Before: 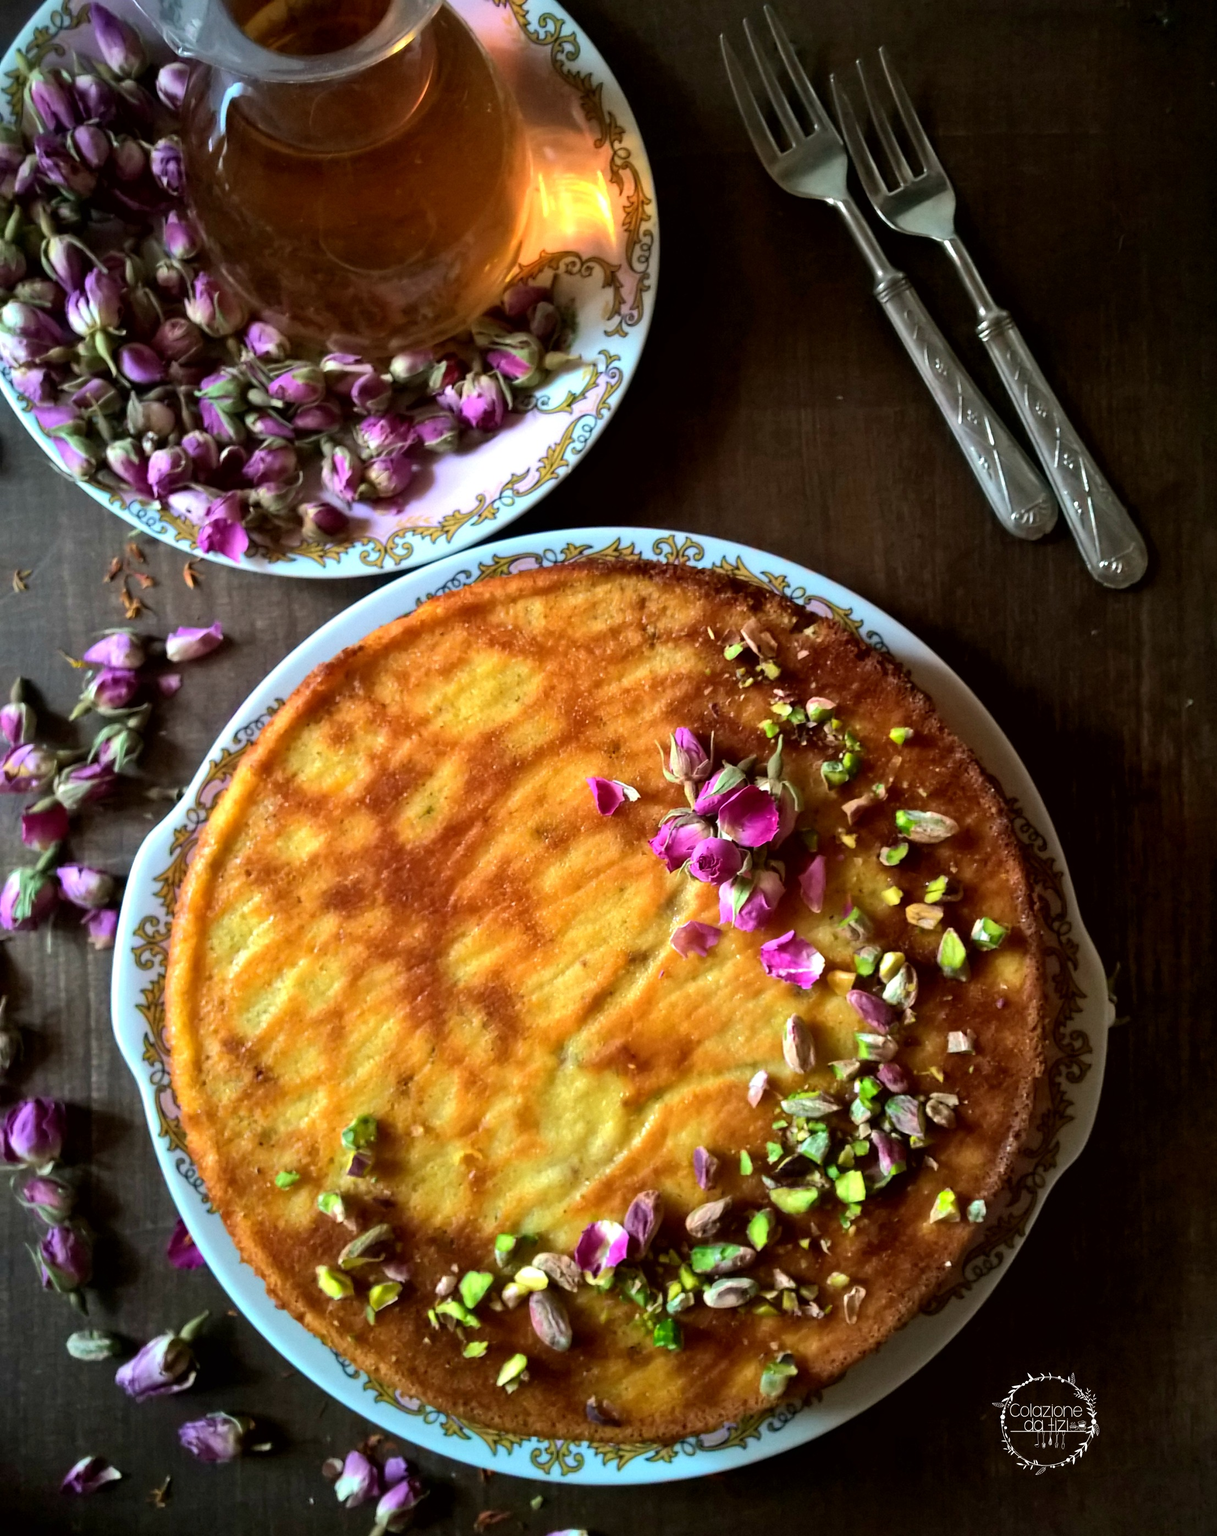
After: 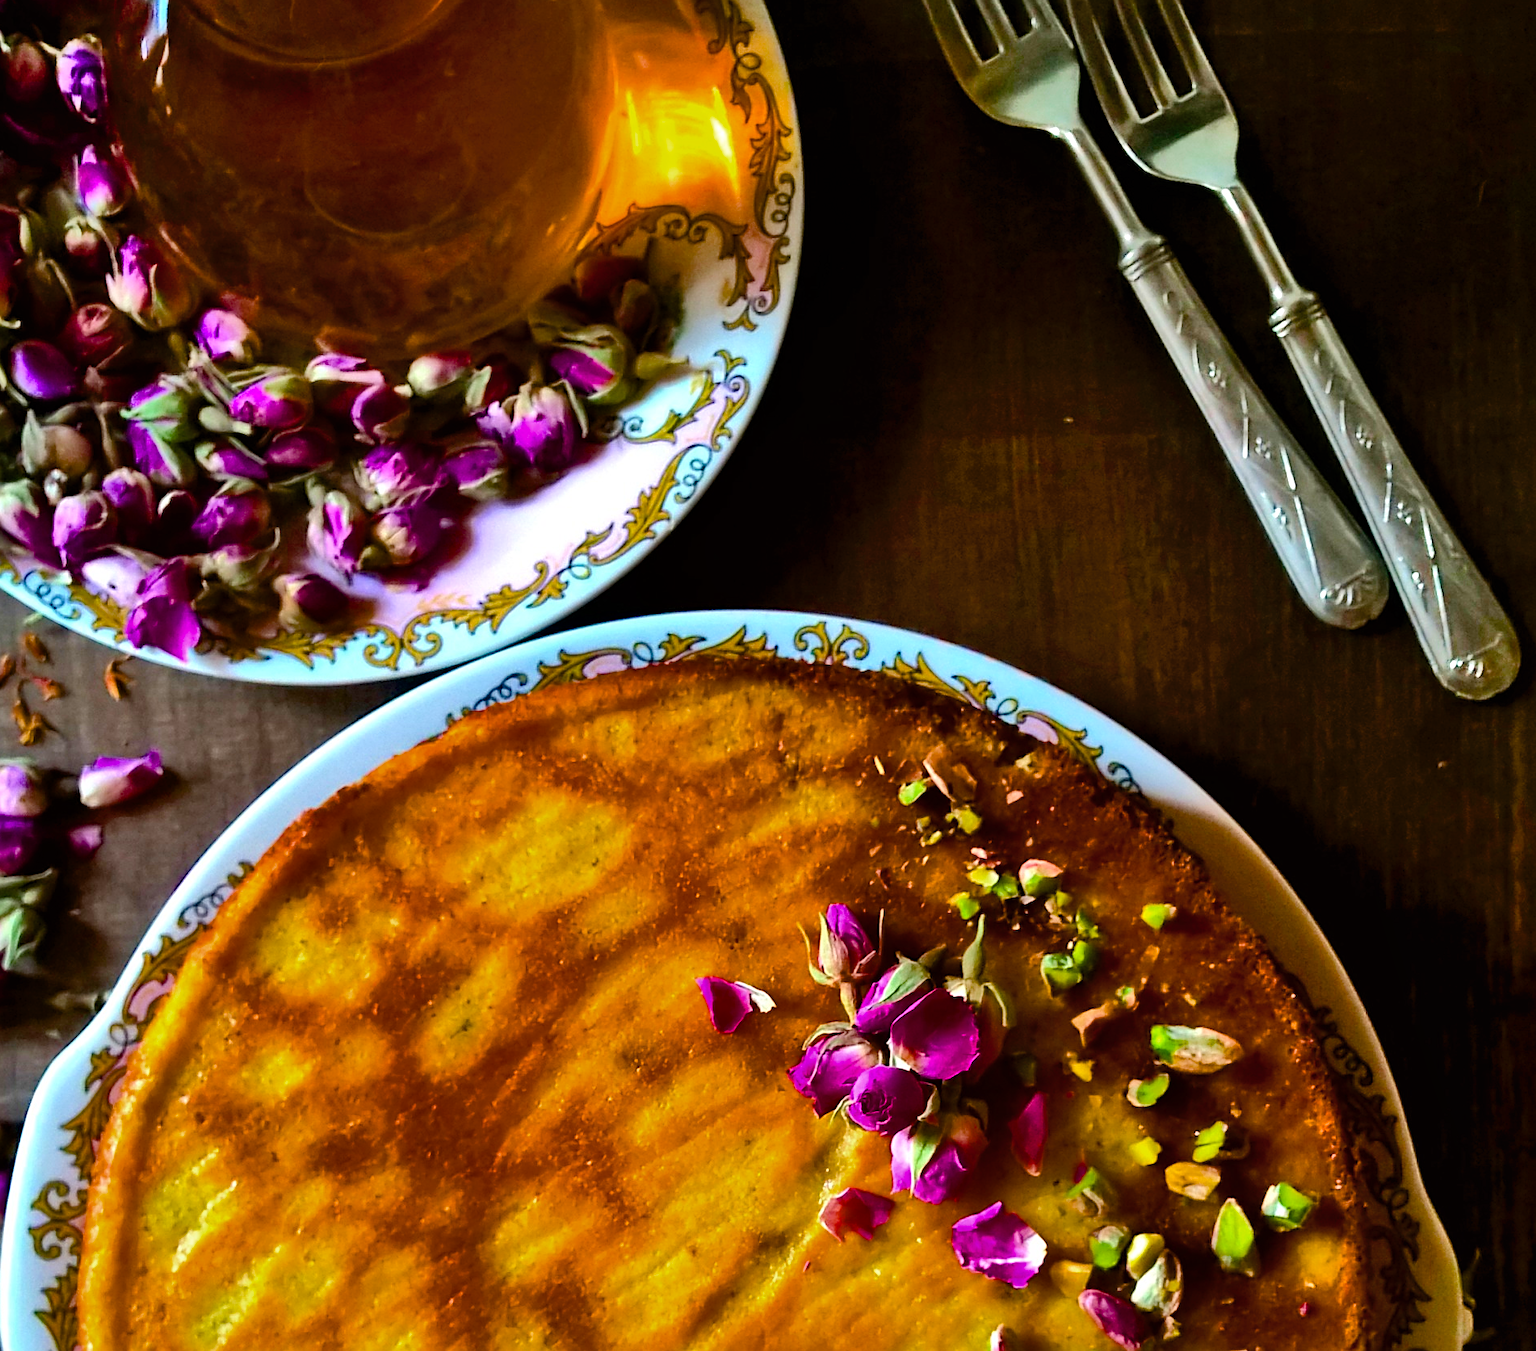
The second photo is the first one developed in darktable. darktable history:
color balance rgb: perceptual saturation grading › global saturation 20%, perceptual saturation grading › highlights 2.185%, perceptual saturation grading › shadows 49.289%, global vibrance 16.313%, saturation formula JzAzBz (2021)
crop and rotate: left 9.243%, top 7.279%, right 4.811%, bottom 32.741%
sharpen: amount 0.494
shadows and highlights: low approximation 0.01, soften with gaussian
